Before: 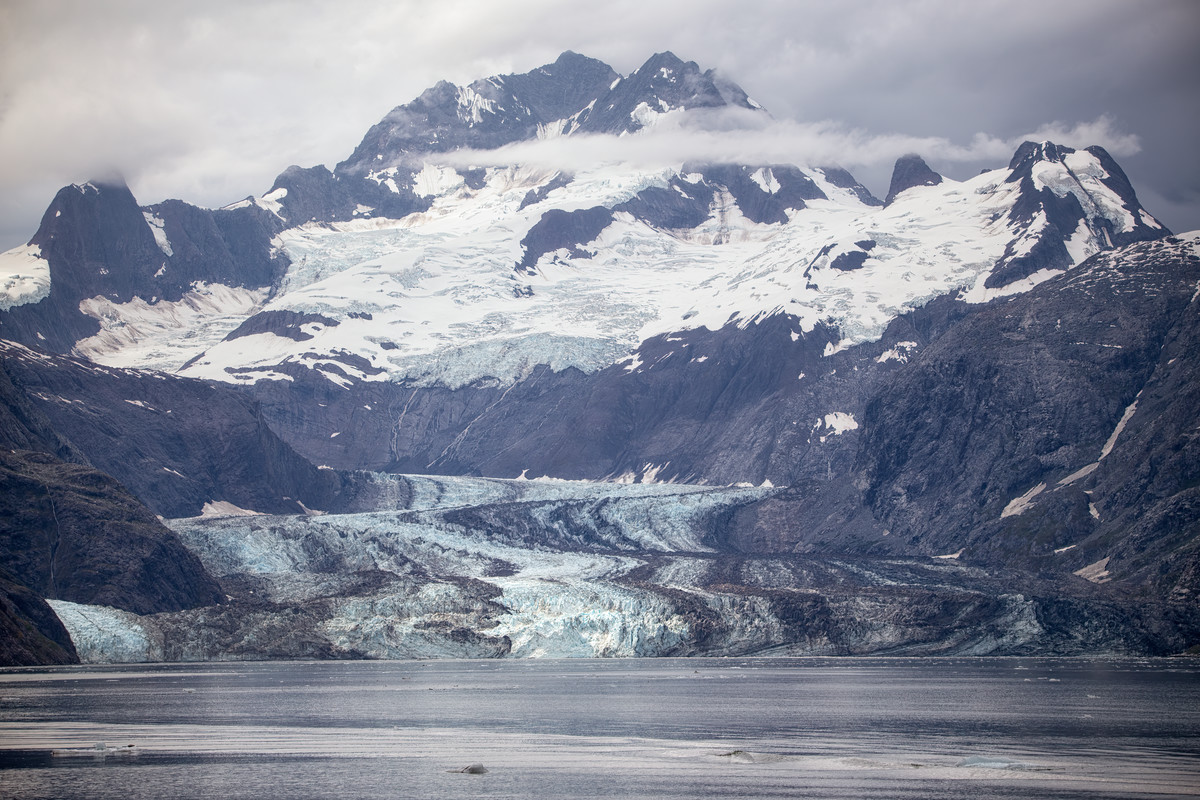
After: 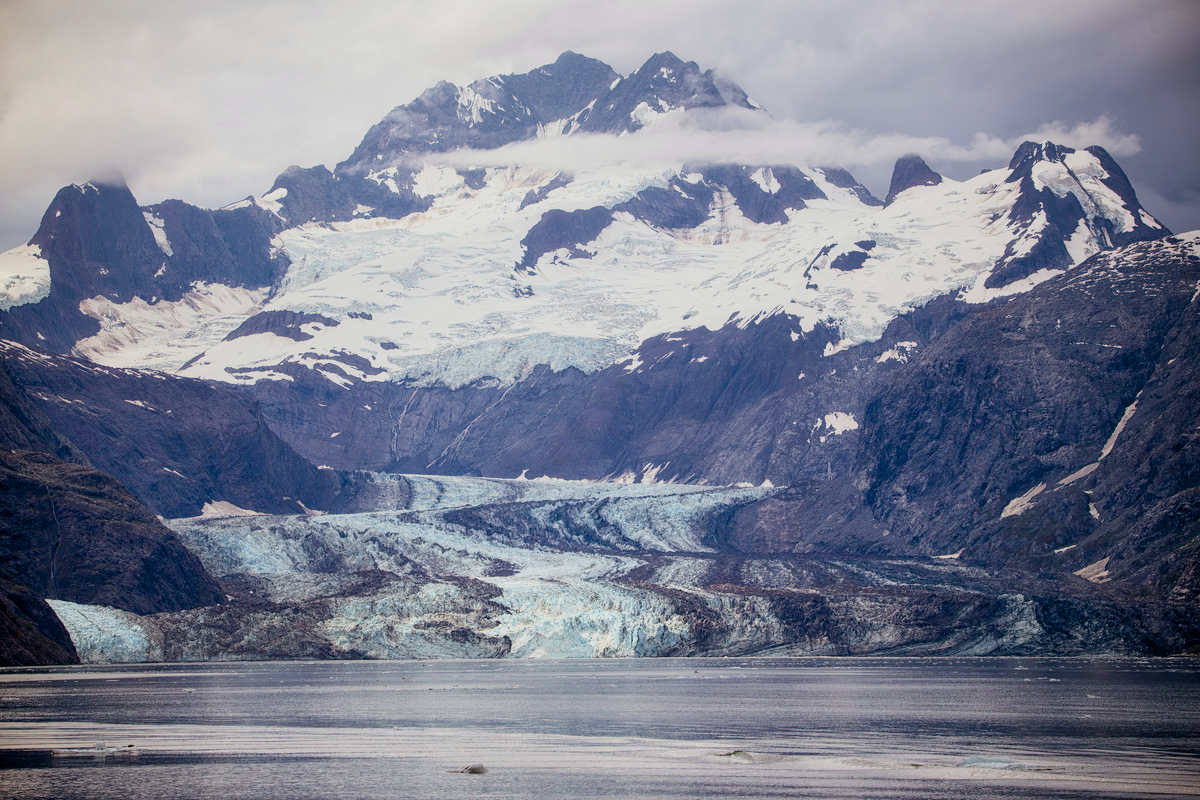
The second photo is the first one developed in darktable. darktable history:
filmic rgb: black relative exposure -7.65 EV, white relative exposure 4.56 EV, hardness 3.61, color science v6 (2022)
color balance rgb: power › chroma 0.679%, power › hue 60°, linear chroma grading › global chroma 14.869%, perceptual saturation grading › global saturation 25.695%, perceptual saturation grading › highlights -50.193%, perceptual saturation grading › shadows 30.758%, perceptual brilliance grading › highlights 11.064%, perceptual brilliance grading › shadows -11.079%, global vibrance 20%
